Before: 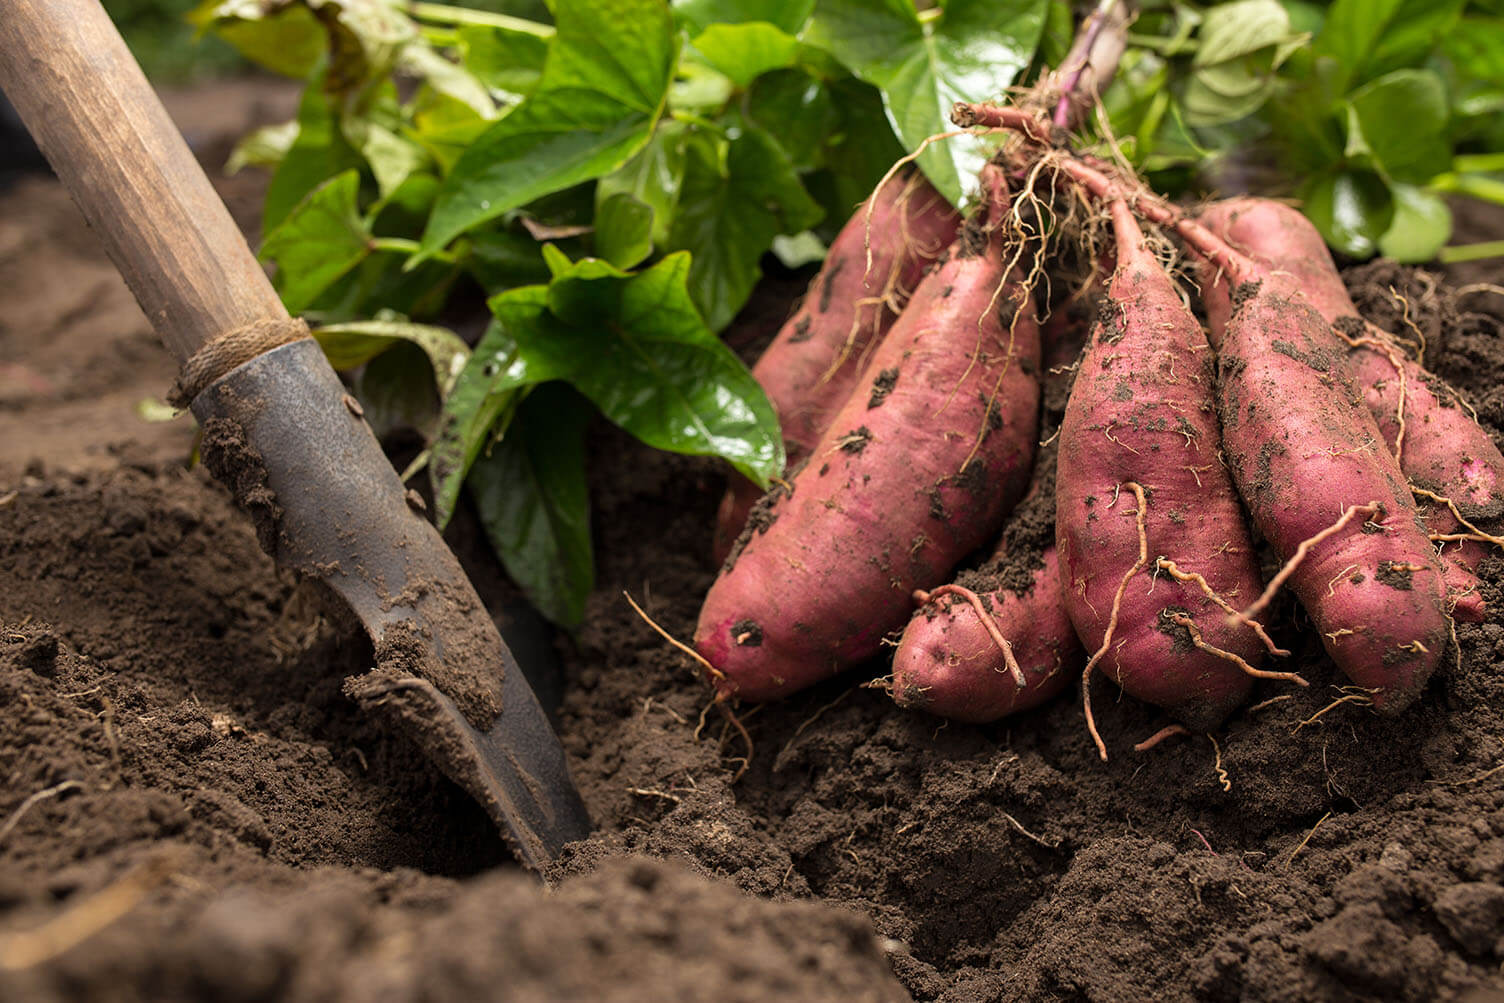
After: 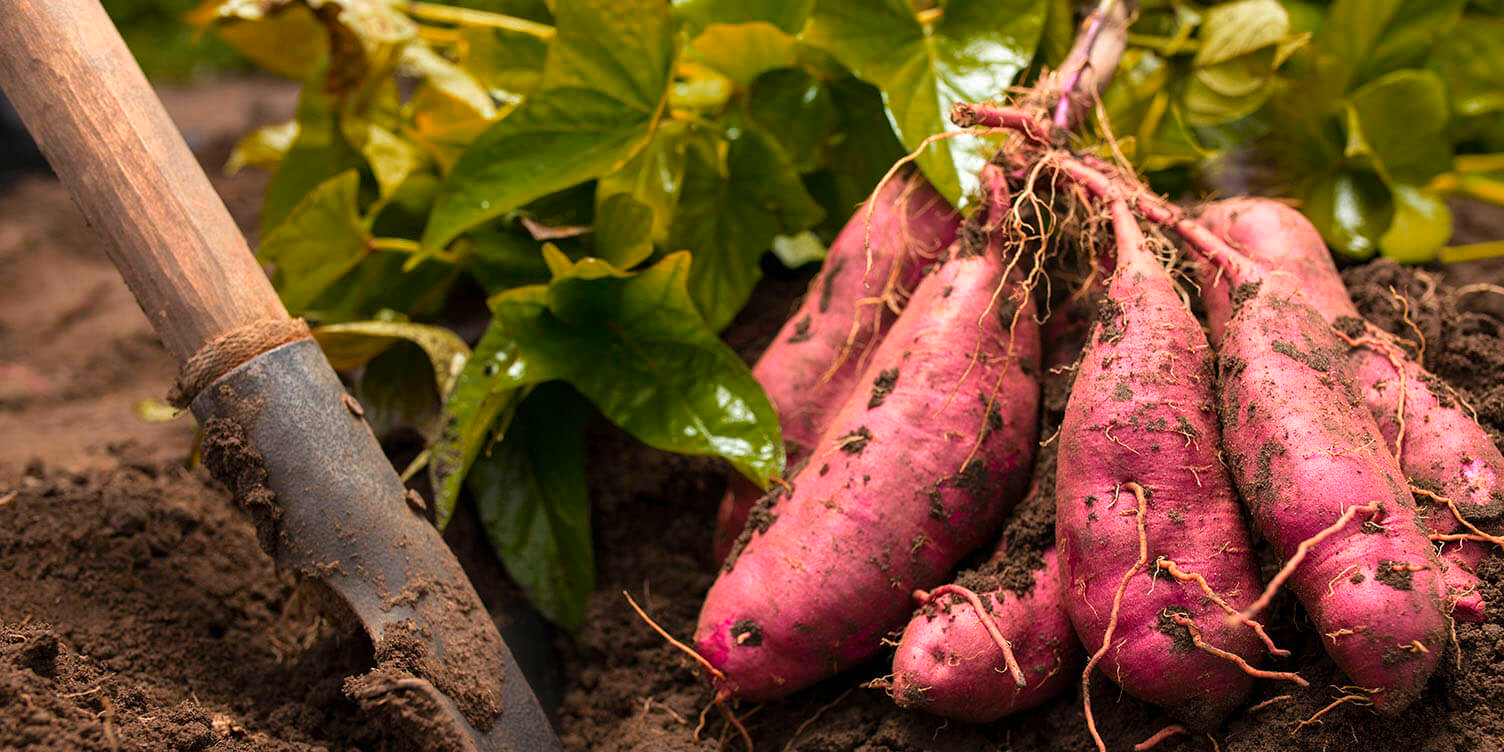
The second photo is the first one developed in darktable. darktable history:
color zones: curves: ch0 [(0.473, 0.374) (0.742, 0.784)]; ch1 [(0.354, 0.737) (0.742, 0.705)]; ch2 [(0.318, 0.421) (0.758, 0.532)]
crop: bottom 24.982%
